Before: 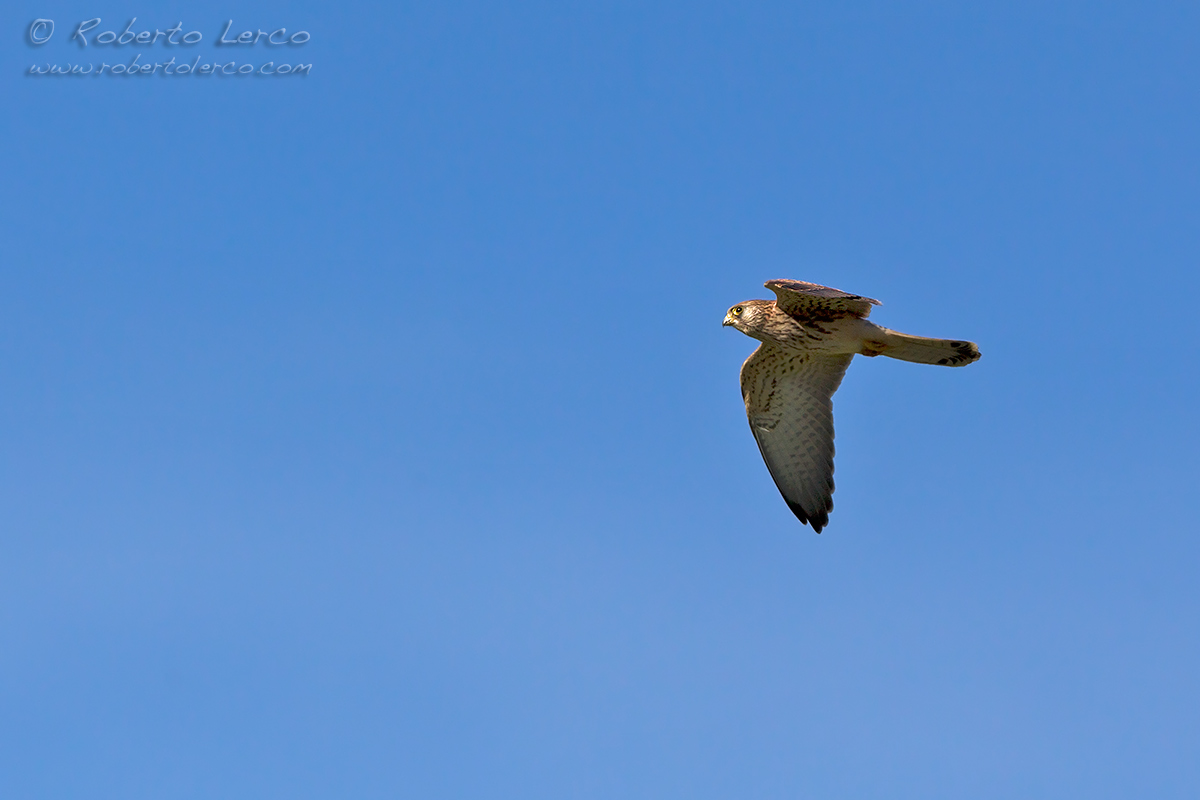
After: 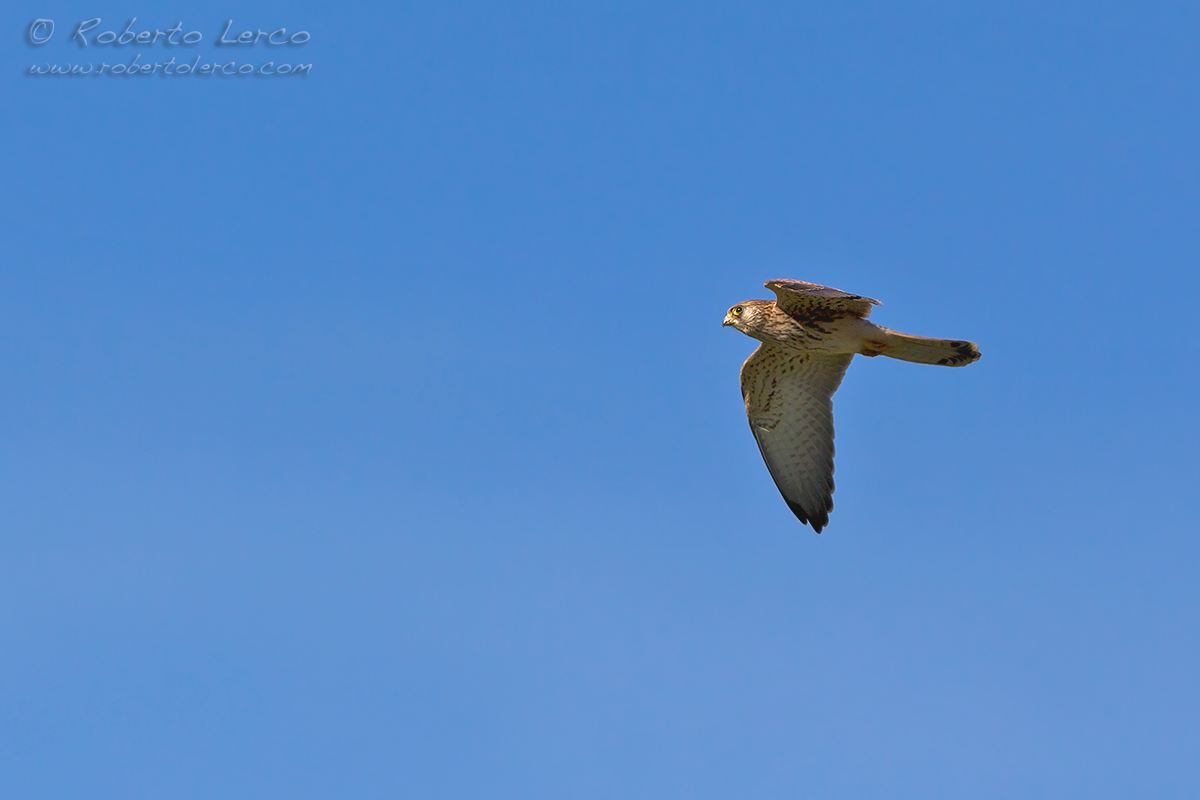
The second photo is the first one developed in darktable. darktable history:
contrast brightness saturation: contrast -0.121
